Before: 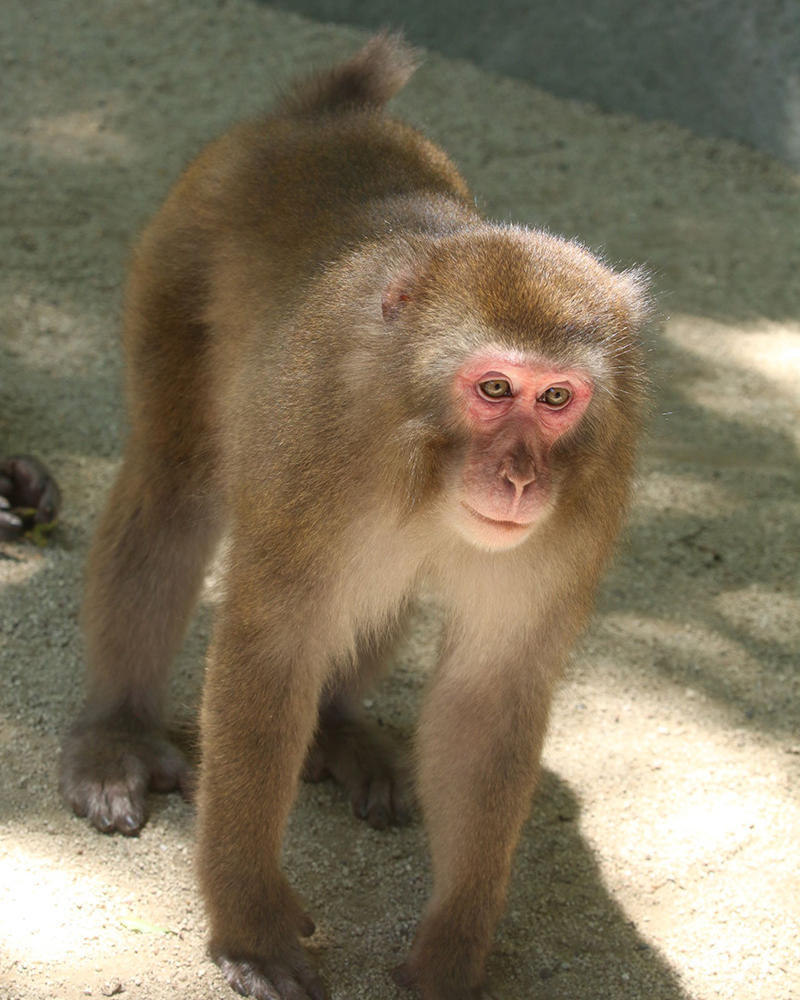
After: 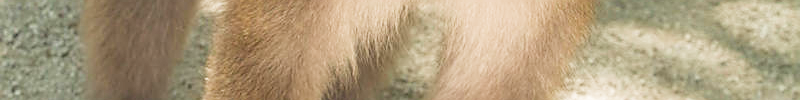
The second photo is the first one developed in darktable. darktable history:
sharpen: on, module defaults
crop and rotate: top 59.084%, bottom 30.916%
filmic rgb: middle gray luminance 9.23%, black relative exposure -10.55 EV, white relative exposure 3.45 EV, threshold 6 EV, target black luminance 0%, hardness 5.98, latitude 59.69%, contrast 1.087, highlights saturation mix 5%, shadows ↔ highlights balance 29.23%, add noise in highlights 0, color science v3 (2019), use custom middle-gray values true, iterations of high-quality reconstruction 0, contrast in highlights soft, enable highlight reconstruction true
